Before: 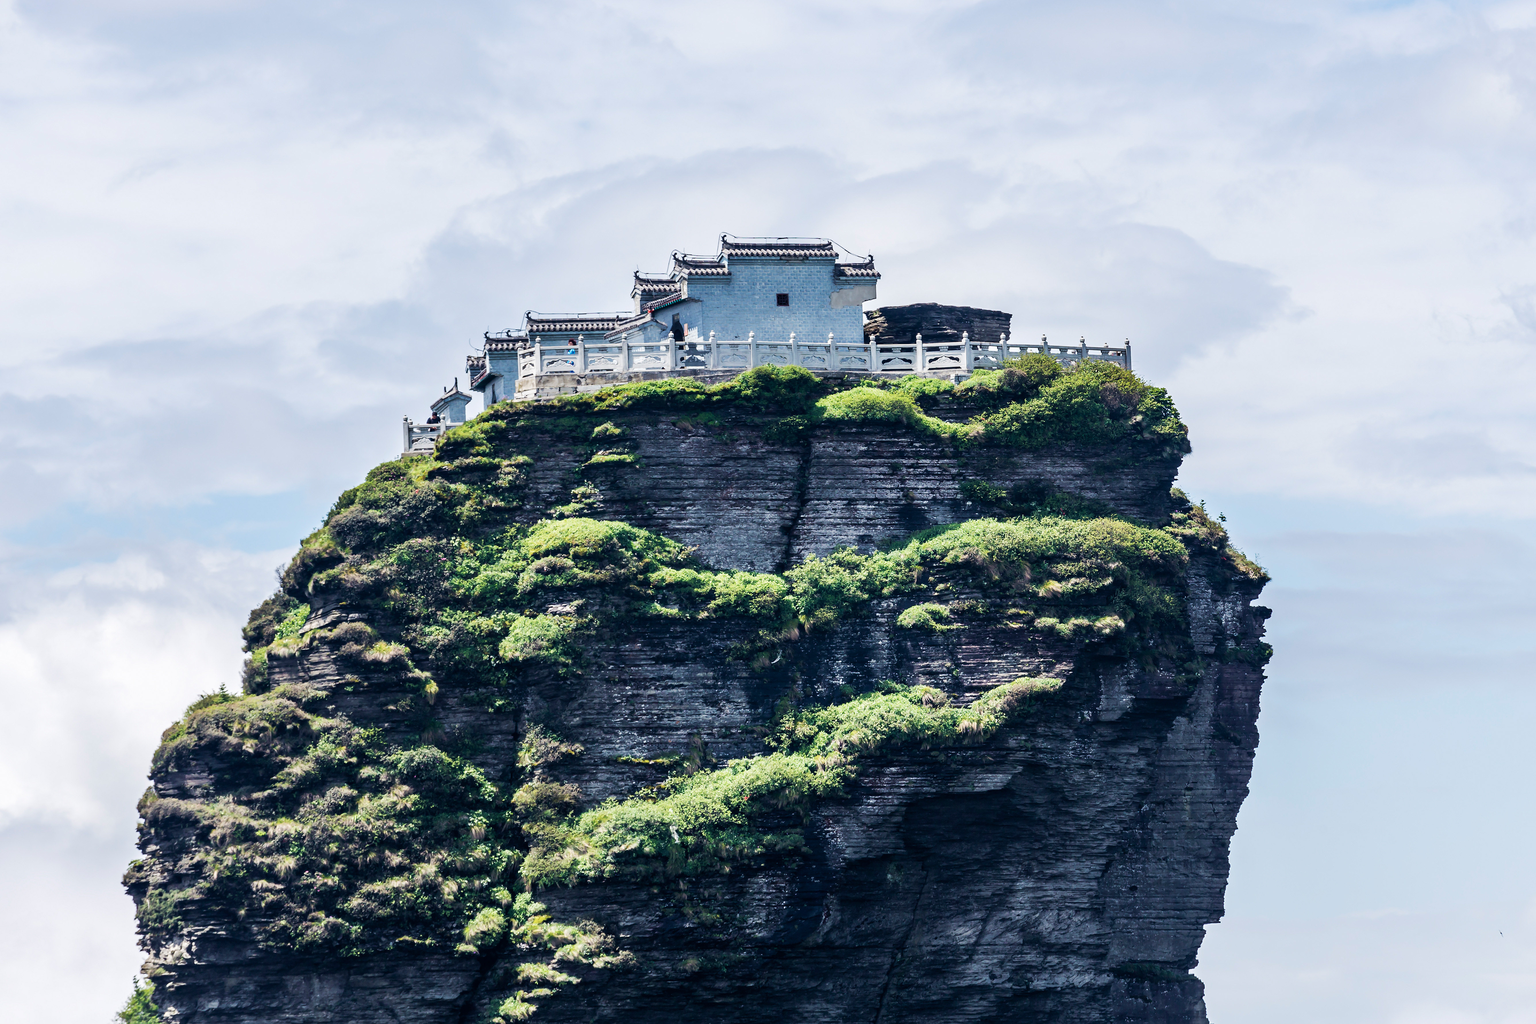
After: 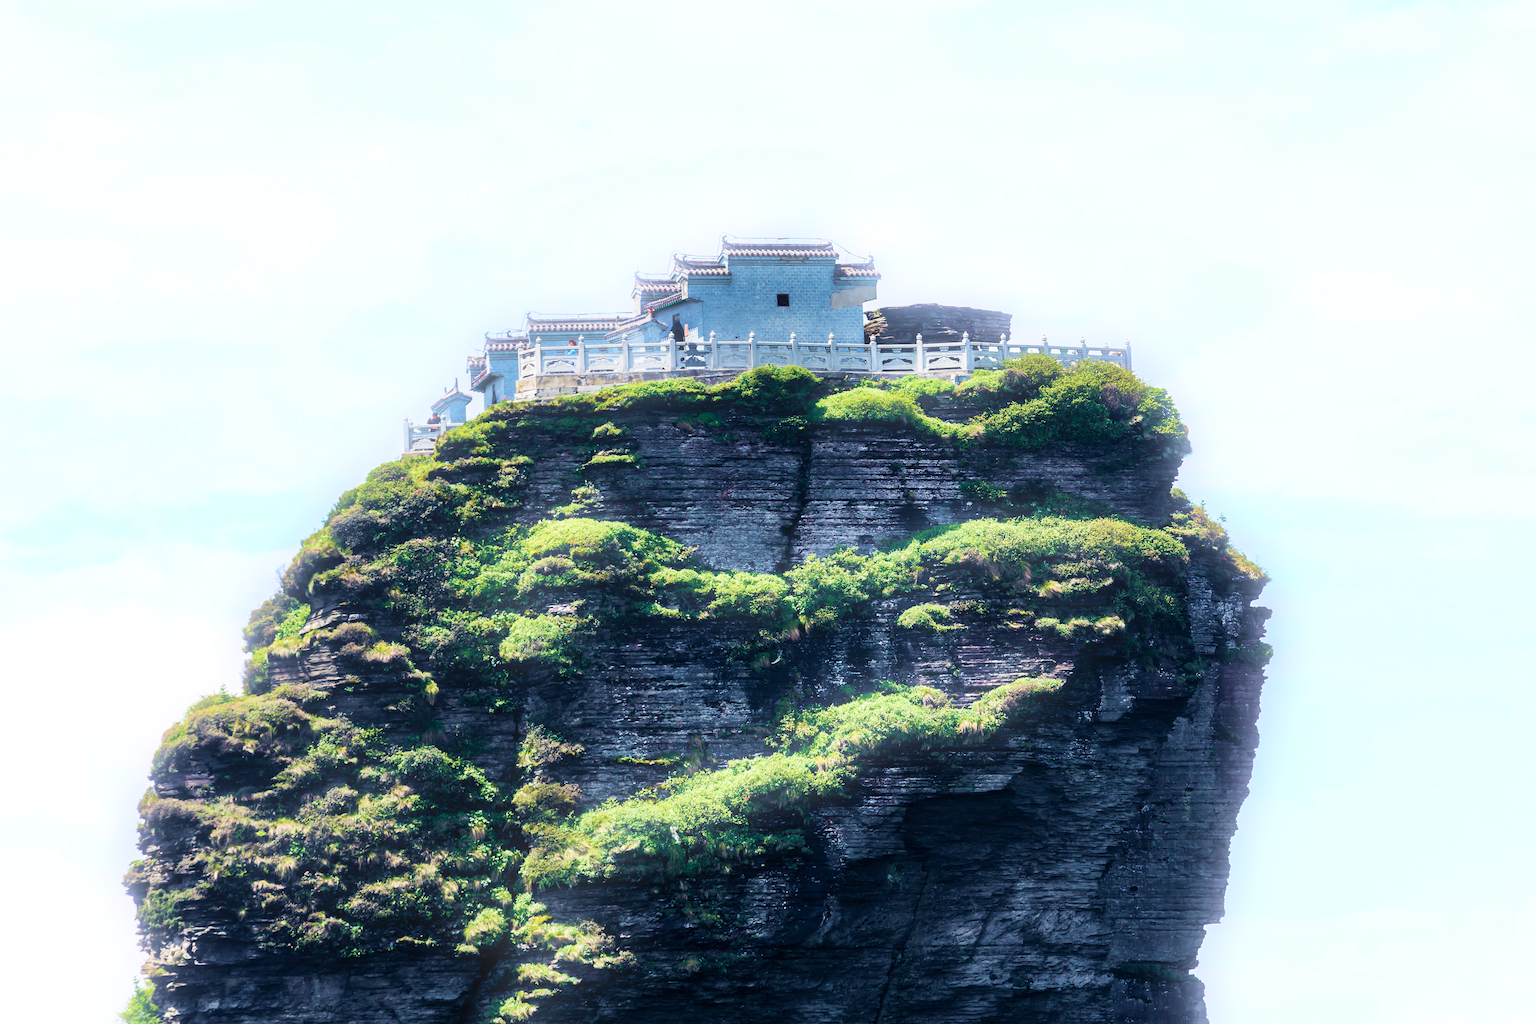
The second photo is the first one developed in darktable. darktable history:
bloom: on, module defaults
velvia: strength 45%
